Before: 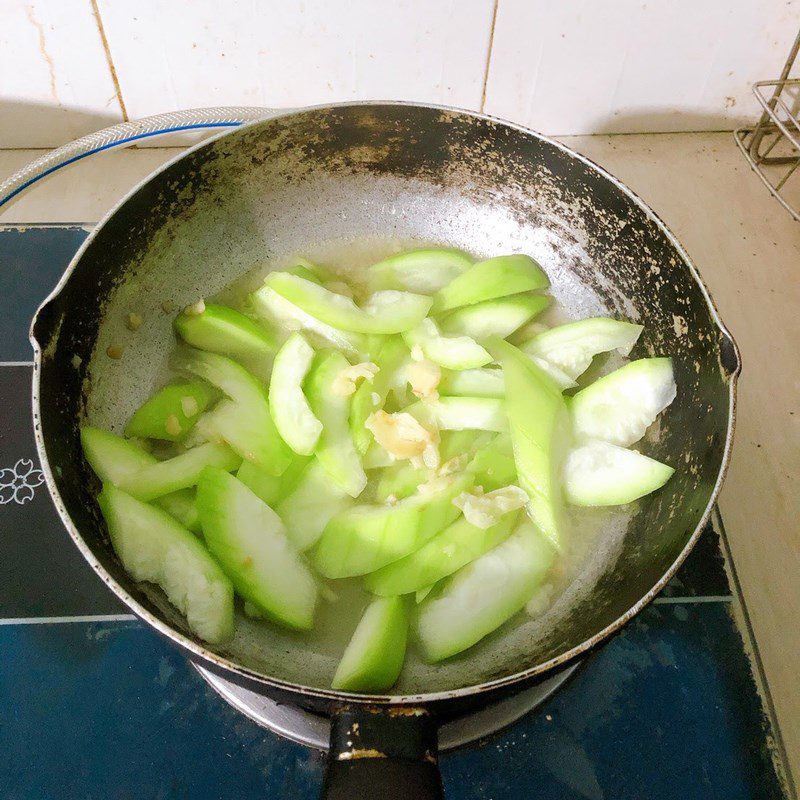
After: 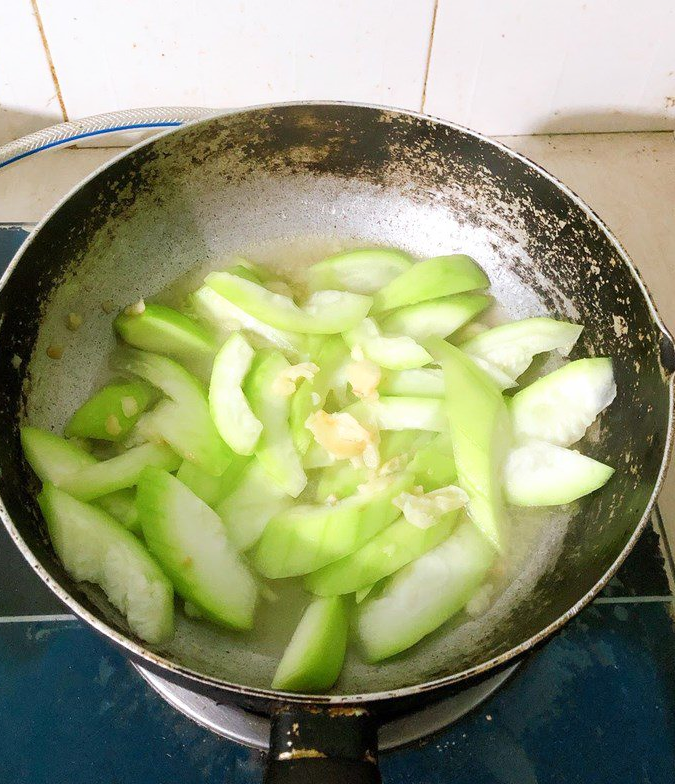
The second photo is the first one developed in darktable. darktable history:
shadows and highlights: shadows 0, highlights 40
crop: left 7.598%, right 7.873%
